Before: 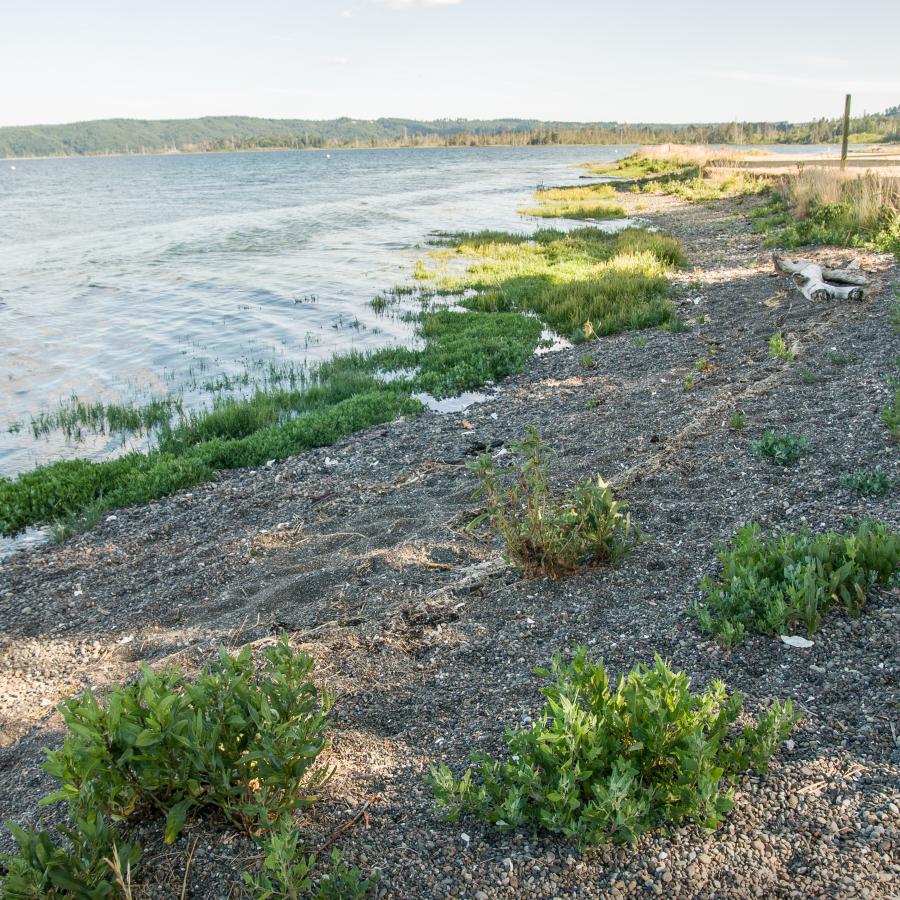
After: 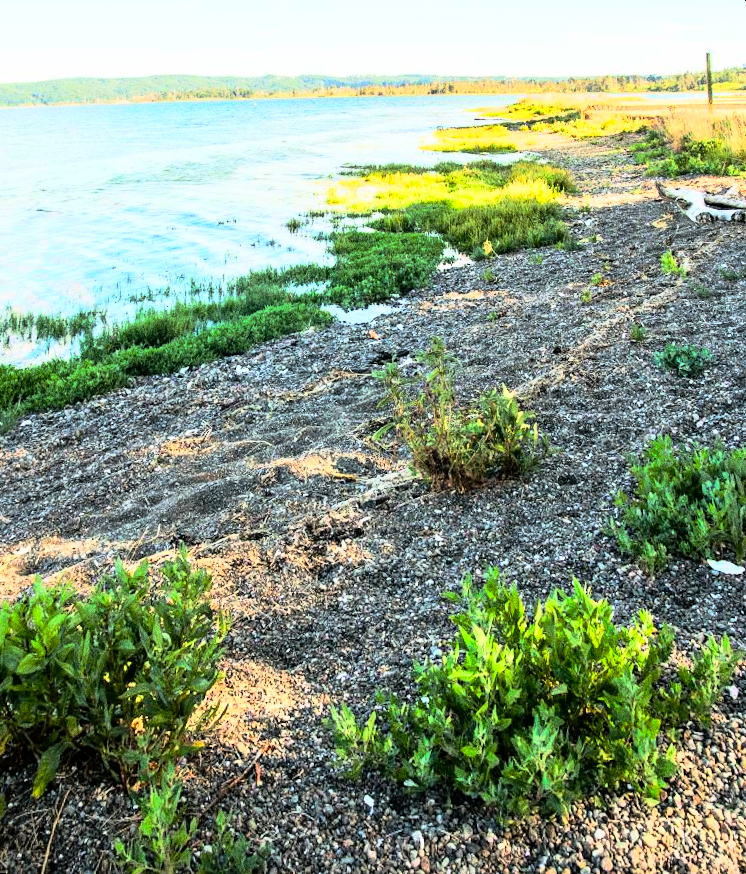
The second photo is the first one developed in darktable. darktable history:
base curve: curves: ch0 [(0, 0) (0.595, 0.418) (1, 1)], preserve colors none
rgb curve: curves: ch0 [(0, 0) (0.21, 0.15) (0.24, 0.21) (0.5, 0.75) (0.75, 0.96) (0.89, 0.99) (1, 1)]; ch1 [(0, 0.02) (0.21, 0.13) (0.25, 0.2) (0.5, 0.67) (0.75, 0.9) (0.89, 0.97) (1, 1)]; ch2 [(0, 0.02) (0.21, 0.13) (0.25, 0.2) (0.5, 0.67) (0.75, 0.9) (0.89, 0.97) (1, 1)], compensate middle gray true
rotate and perspective: rotation 0.72°, lens shift (vertical) -0.352, lens shift (horizontal) -0.051, crop left 0.152, crop right 0.859, crop top 0.019, crop bottom 0.964
color balance: output saturation 120%
grain: coarseness 0.09 ISO, strength 40%
